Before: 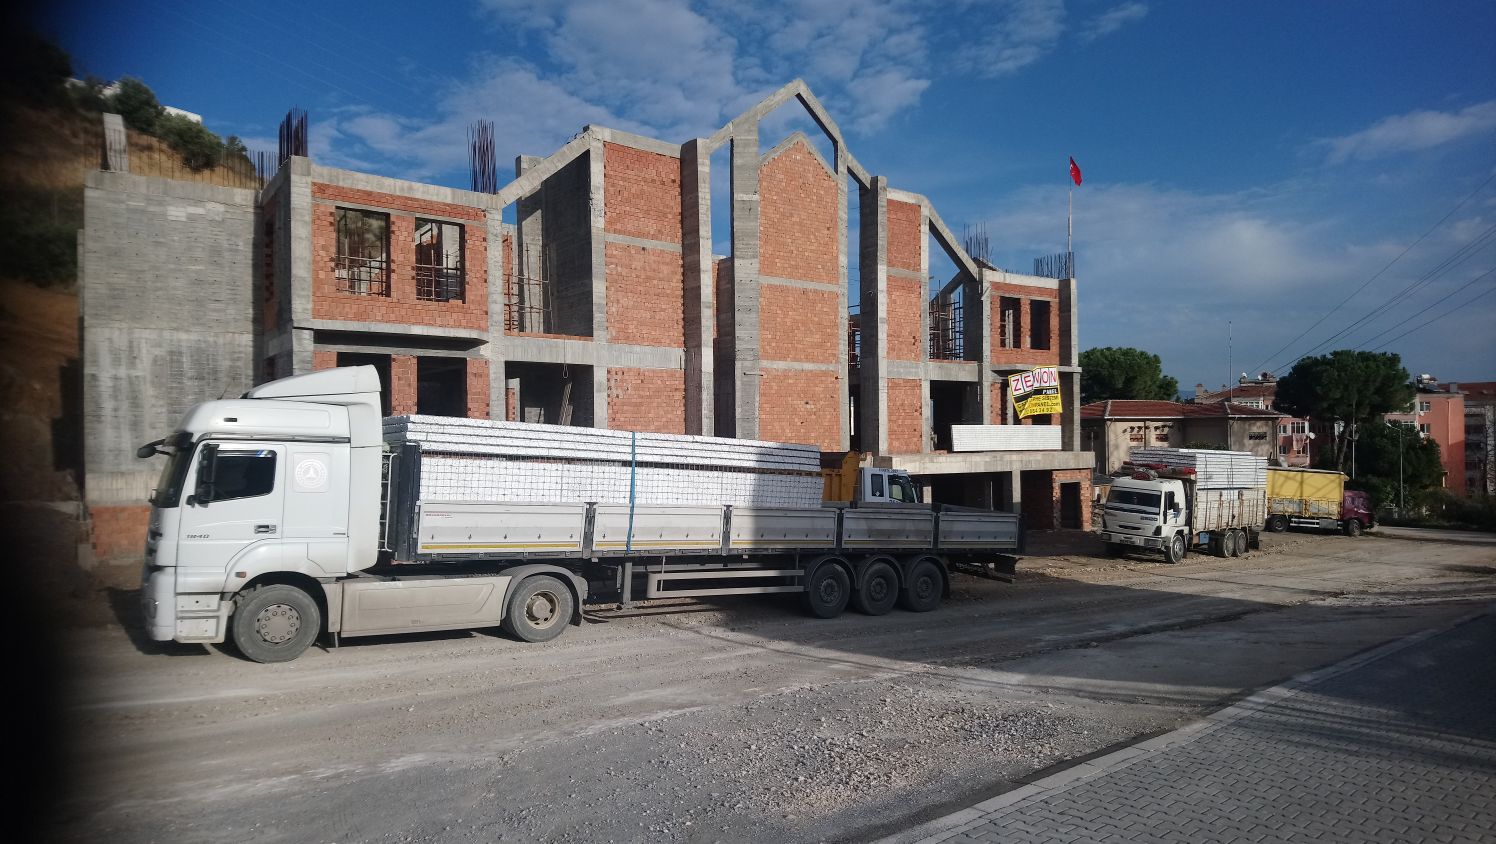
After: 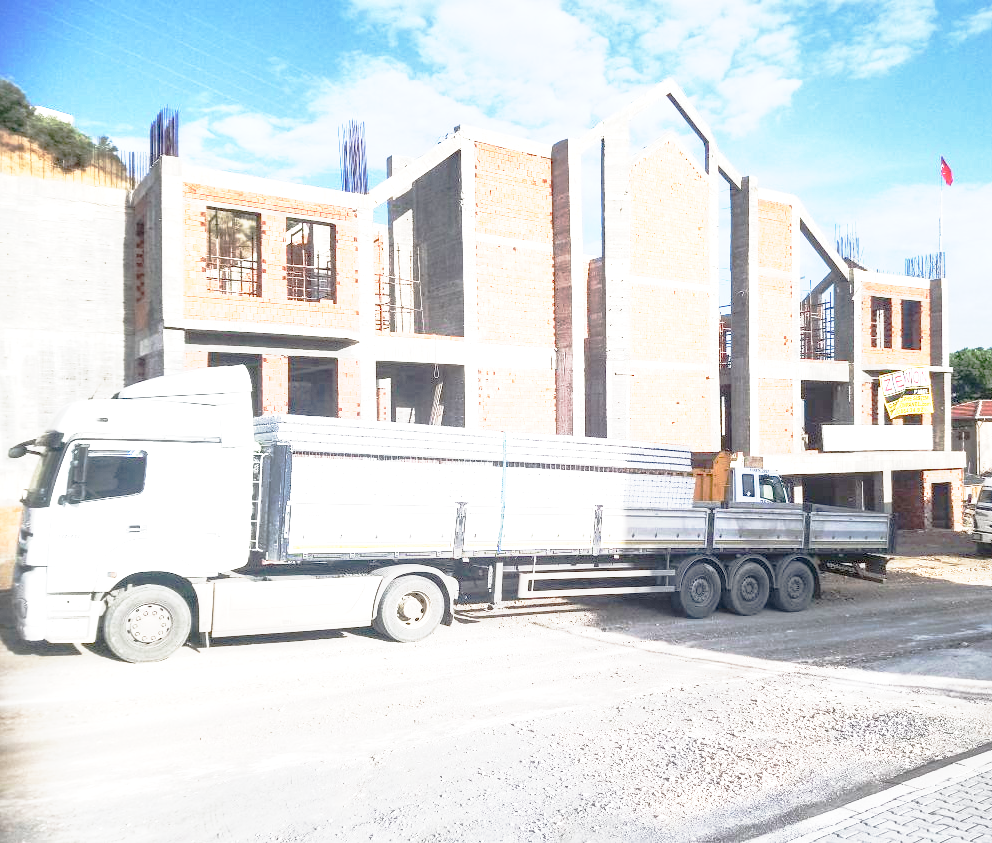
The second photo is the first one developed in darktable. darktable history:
local contrast: on, module defaults
exposure: exposure 2.04 EV, compensate exposure bias true, compensate highlight preservation false
crop and rotate: left 8.666%, right 25.015%
contrast equalizer: y [[0.5, 0.486, 0.447, 0.446, 0.489, 0.5], [0.5 ×6], [0.5 ×6], [0 ×6], [0 ×6]], mix 0.167
base curve: curves: ch0 [(0, 0) (0.088, 0.125) (0.176, 0.251) (0.354, 0.501) (0.613, 0.749) (1, 0.877)], preserve colors none
tone curve: curves: ch0 [(0, 0) (0.003, 0.03) (0.011, 0.03) (0.025, 0.033) (0.044, 0.038) (0.069, 0.057) (0.1, 0.109) (0.136, 0.174) (0.177, 0.243) (0.224, 0.313) (0.277, 0.391) (0.335, 0.464) (0.399, 0.515) (0.468, 0.563) (0.543, 0.616) (0.623, 0.679) (0.709, 0.766) (0.801, 0.865) (0.898, 0.948) (1, 1)], preserve colors none
